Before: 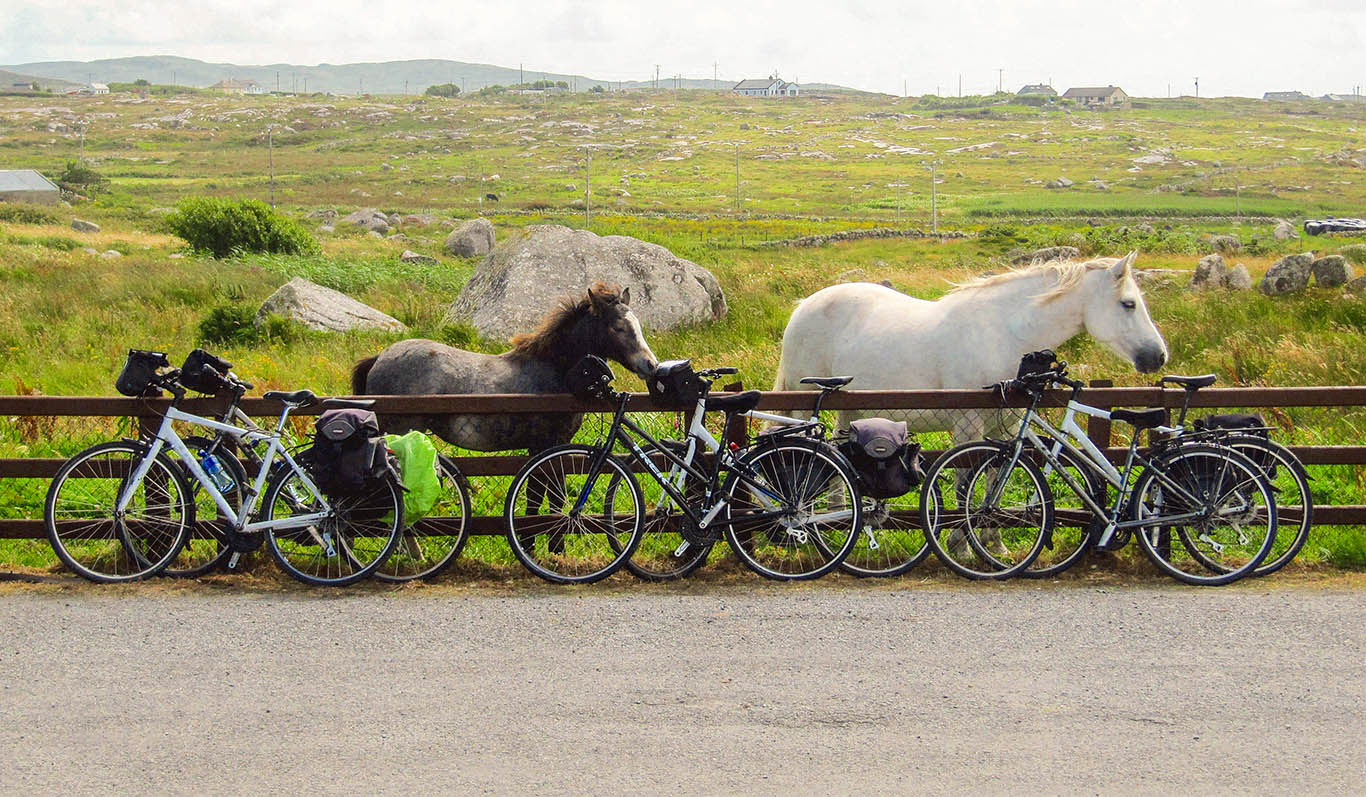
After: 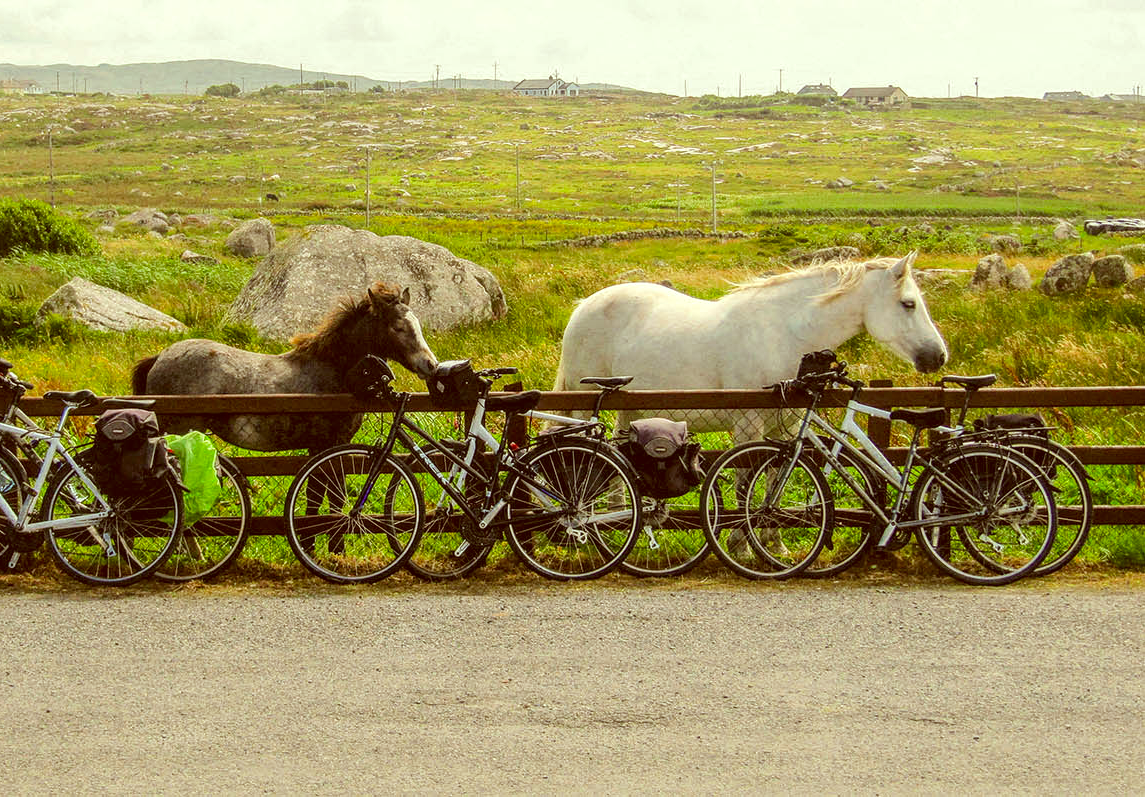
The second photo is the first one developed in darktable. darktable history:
local contrast: on, module defaults
crop: left 16.145%
color correction: highlights a* -5.94, highlights b* 9.48, shadows a* 10.12, shadows b* 23.94
